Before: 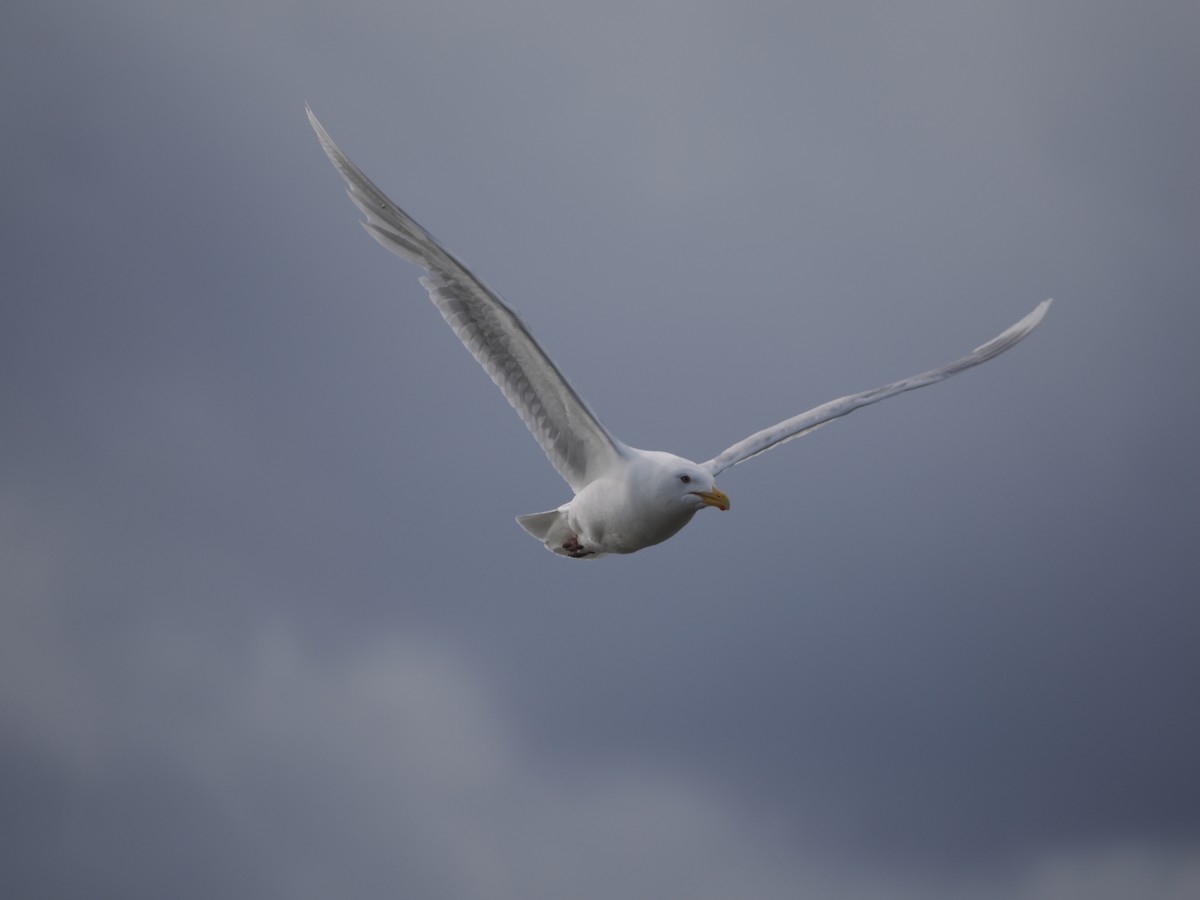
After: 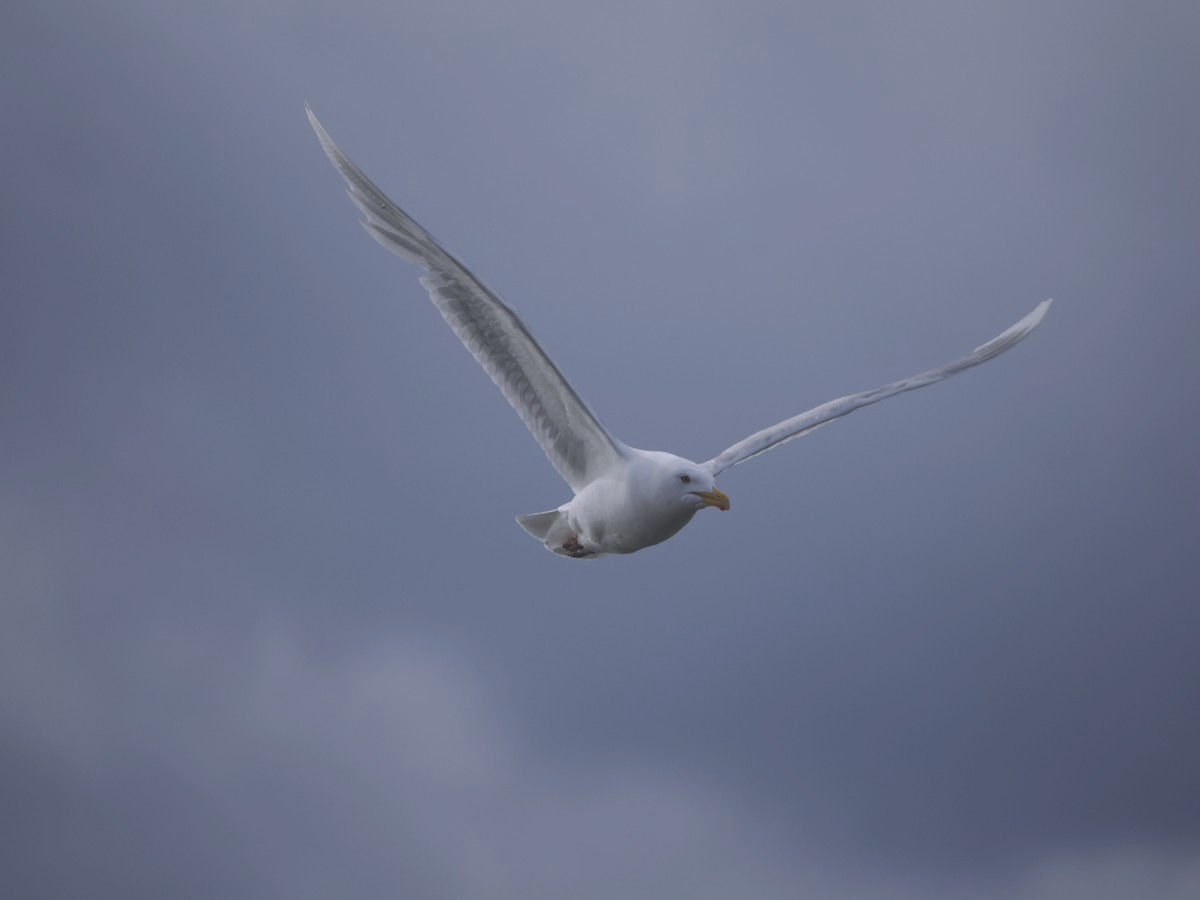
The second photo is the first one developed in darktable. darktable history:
exposure: black level correction -0.025, exposure -0.117 EV, compensate highlight preservation false
color calibration: illuminant as shot in camera, x 0.358, y 0.373, temperature 4628.91 K
white balance: red 1, blue 1
